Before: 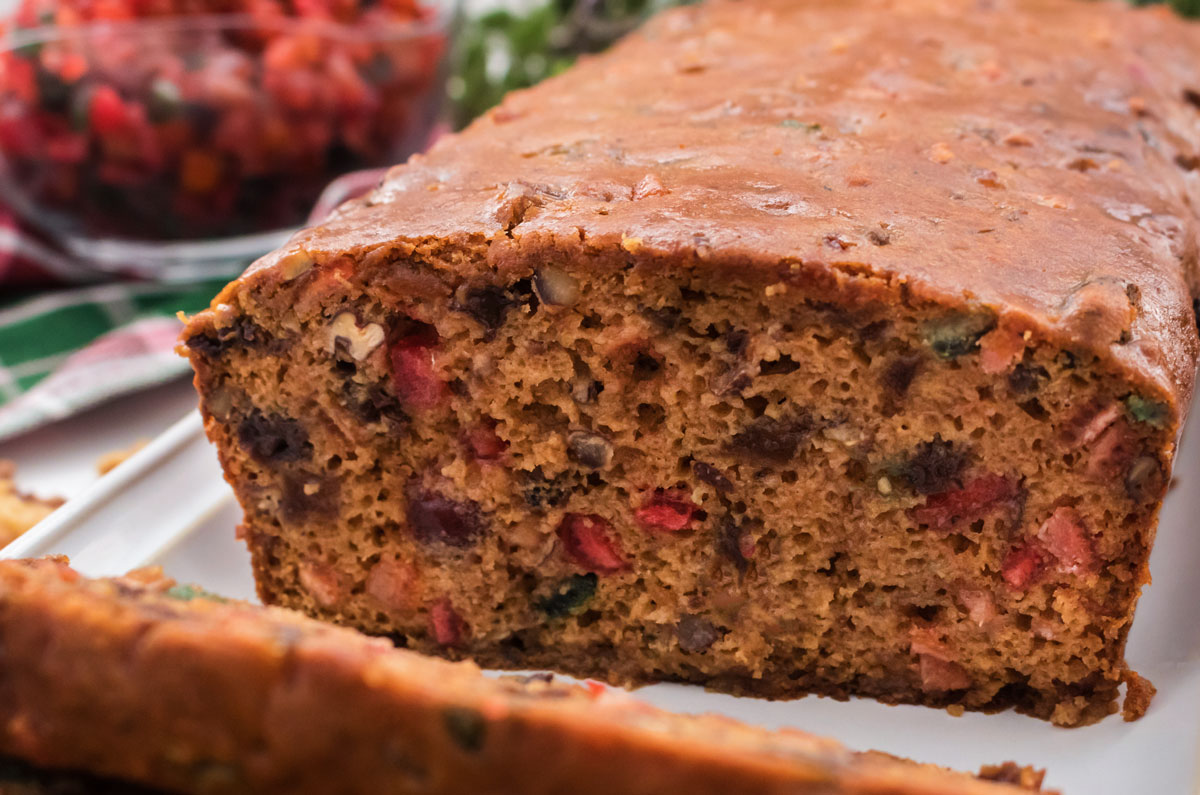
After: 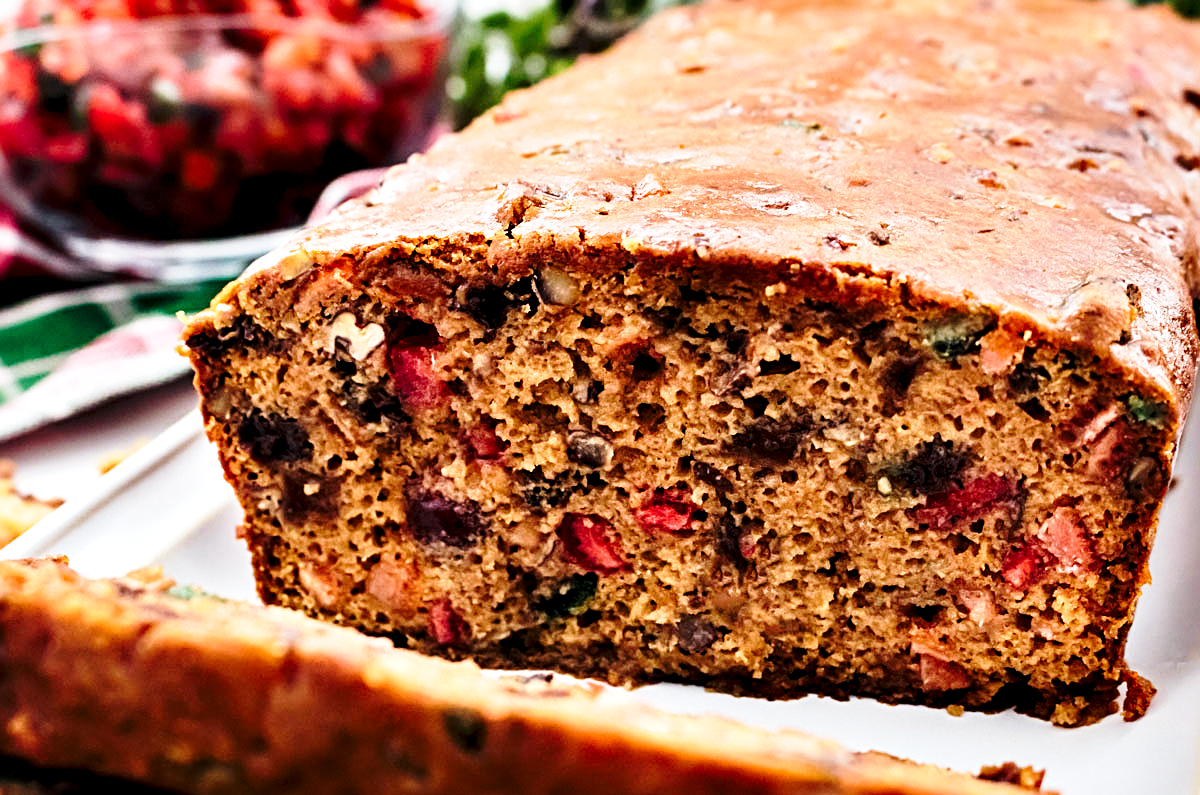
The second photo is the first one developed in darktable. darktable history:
sharpen: radius 3.082
contrast equalizer: octaves 7, y [[0.6 ×6], [0.55 ×6], [0 ×6], [0 ×6], [0 ×6]]
base curve: curves: ch0 [(0, 0) (0.028, 0.03) (0.121, 0.232) (0.46, 0.748) (0.859, 0.968) (1, 1)], preserve colors none
